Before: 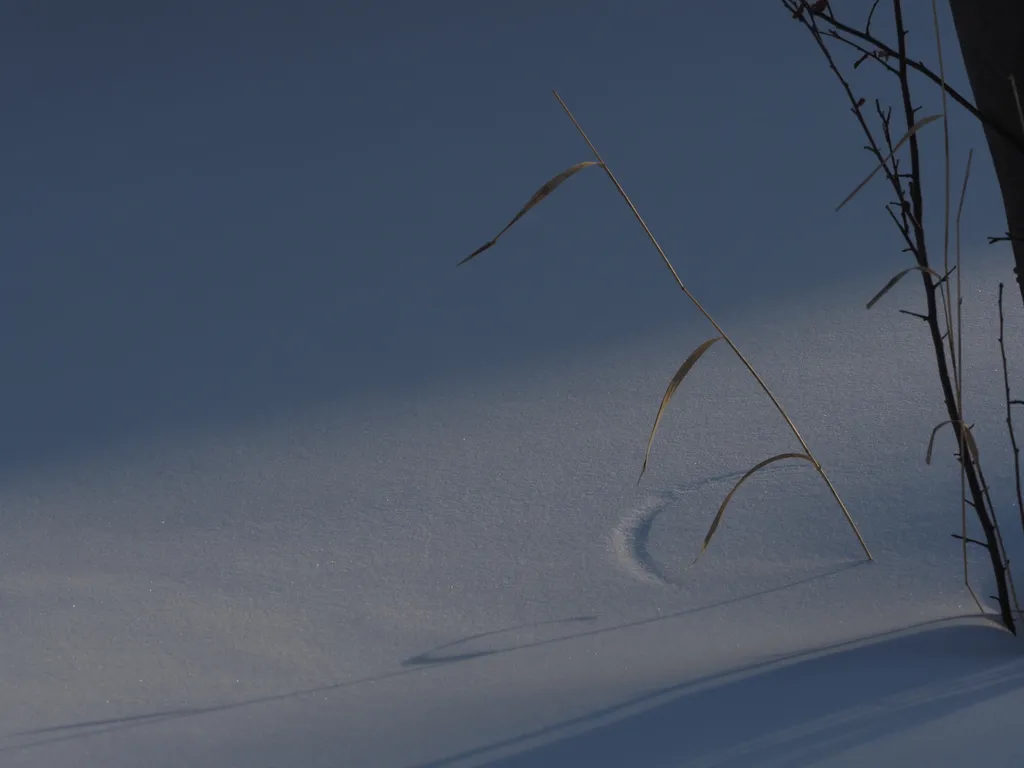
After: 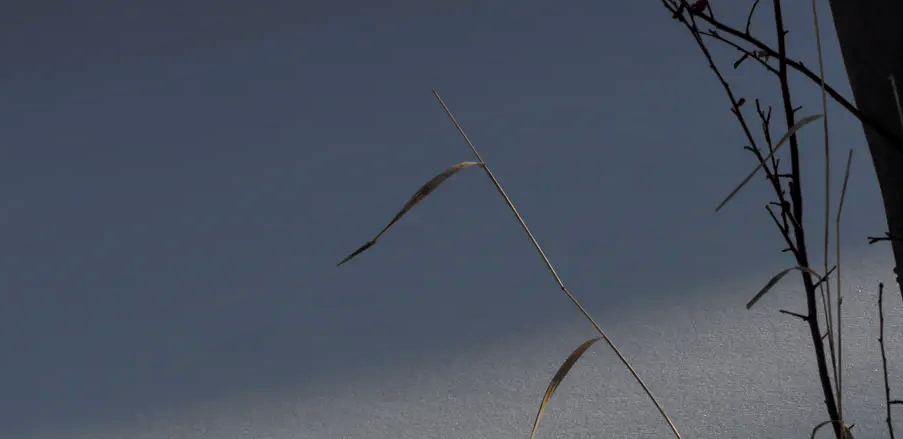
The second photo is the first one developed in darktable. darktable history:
local contrast: on, module defaults
tone curve: curves: ch0 [(0, 0) (0.131, 0.116) (0.316, 0.345) (0.501, 0.584) (0.629, 0.732) (0.812, 0.888) (1, 0.974)]; ch1 [(0, 0) (0.366, 0.367) (0.475, 0.453) (0.494, 0.497) (0.504, 0.503) (0.553, 0.584) (1, 1)]; ch2 [(0, 0) (0.333, 0.346) (0.375, 0.375) (0.424, 0.43) (0.476, 0.492) (0.502, 0.501) (0.533, 0.556) (0.566, 0.599) (0.614, 0.653) (1, 1)], color space Lab, independent channels, preserve colors none
crop and rotate: left 11.812%, bottom 42.776%
